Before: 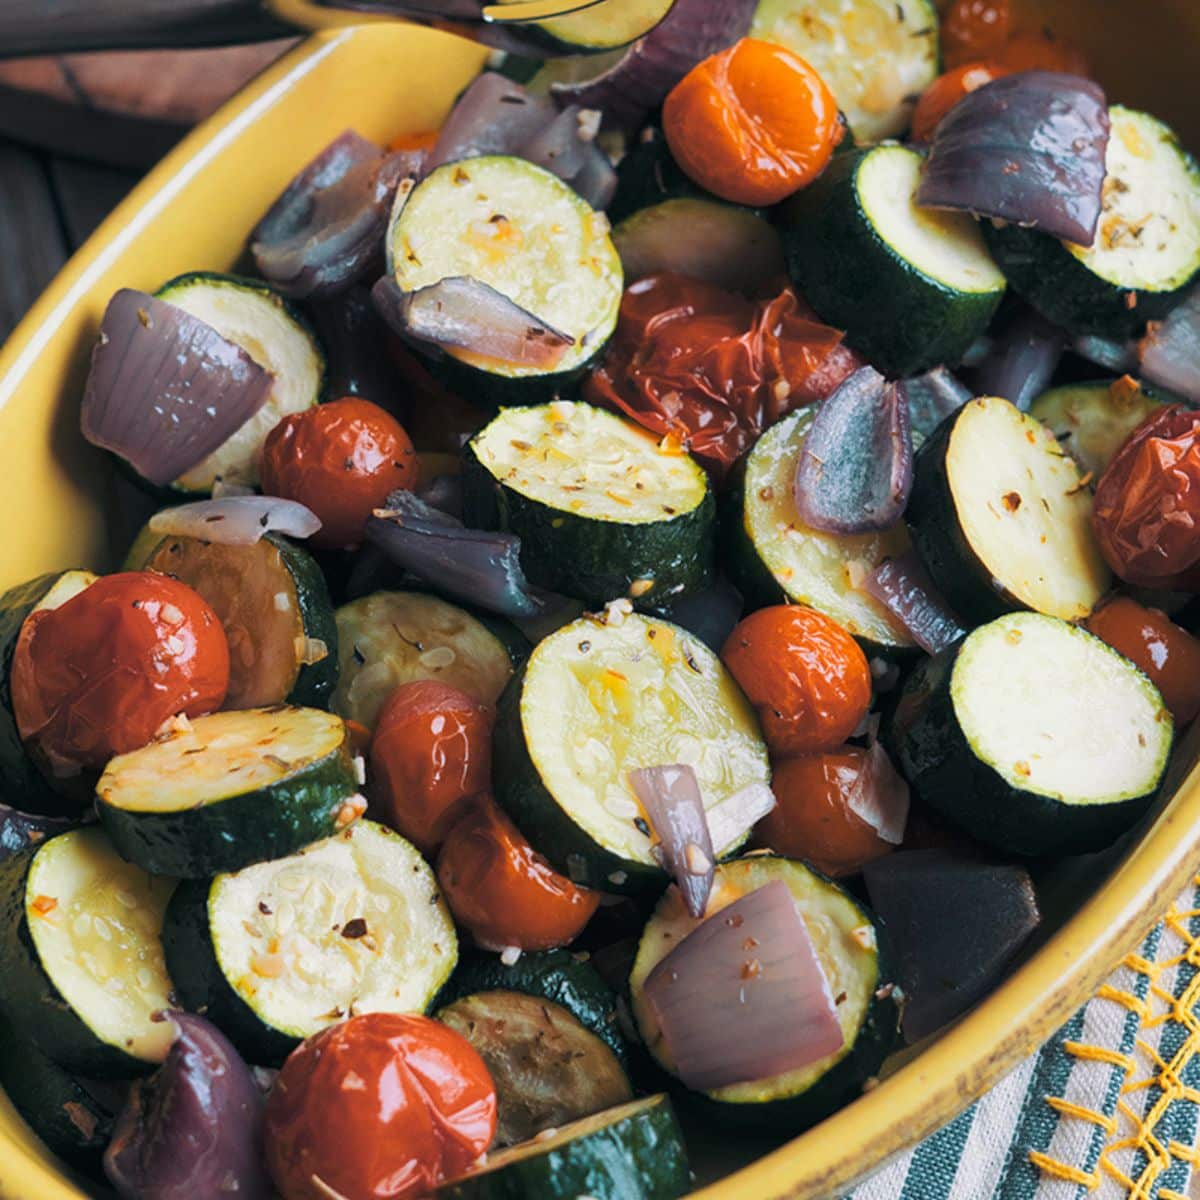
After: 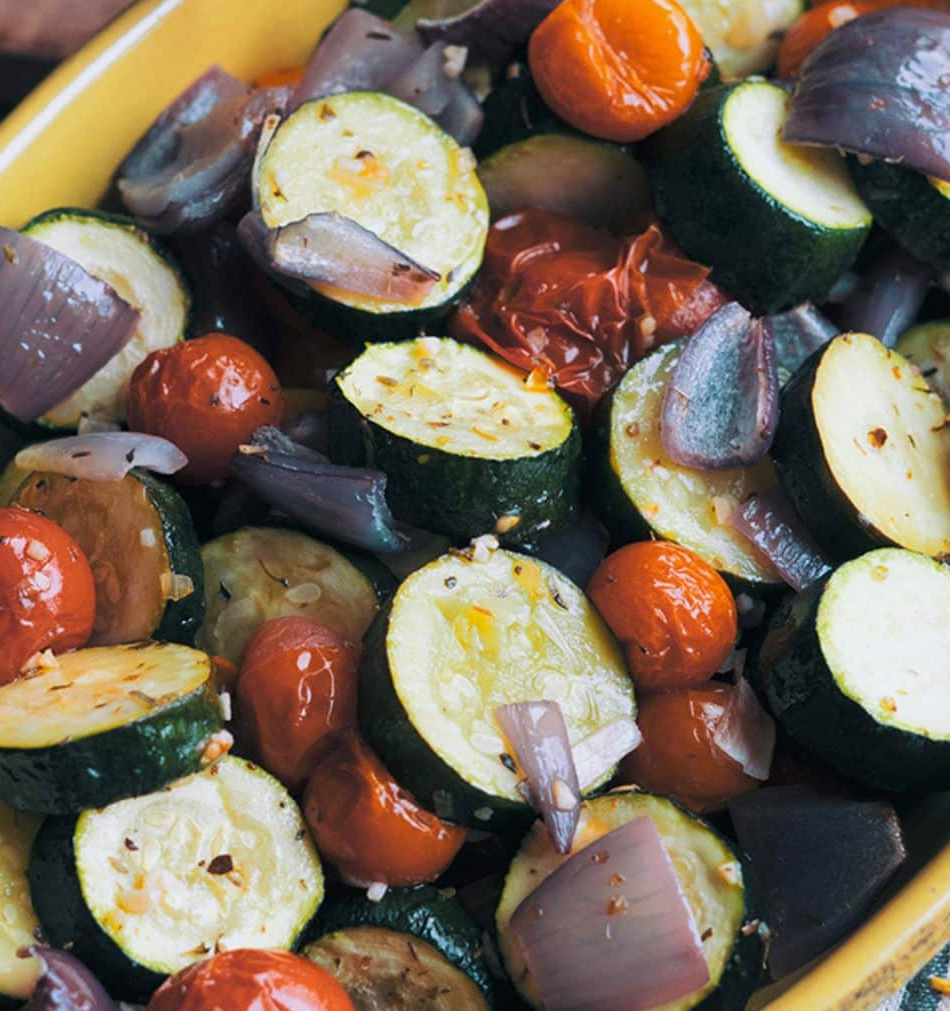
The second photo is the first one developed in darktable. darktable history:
crop: left 11.225%, top 5.381%, right 9.565%, bottom 10.314%
white balance: red 0.983, blue 1.036
